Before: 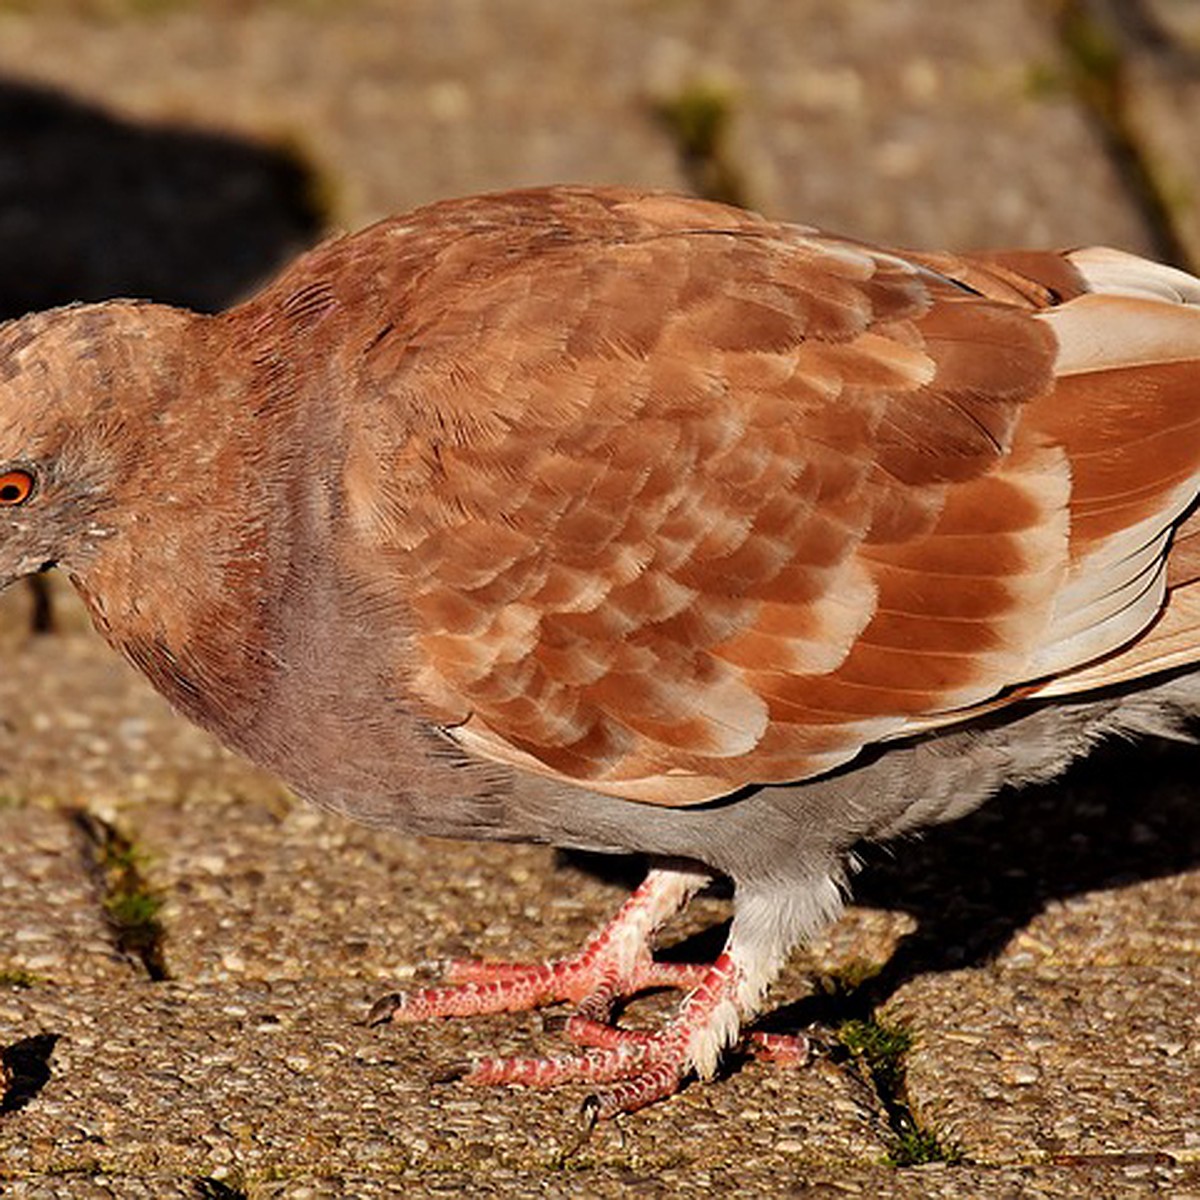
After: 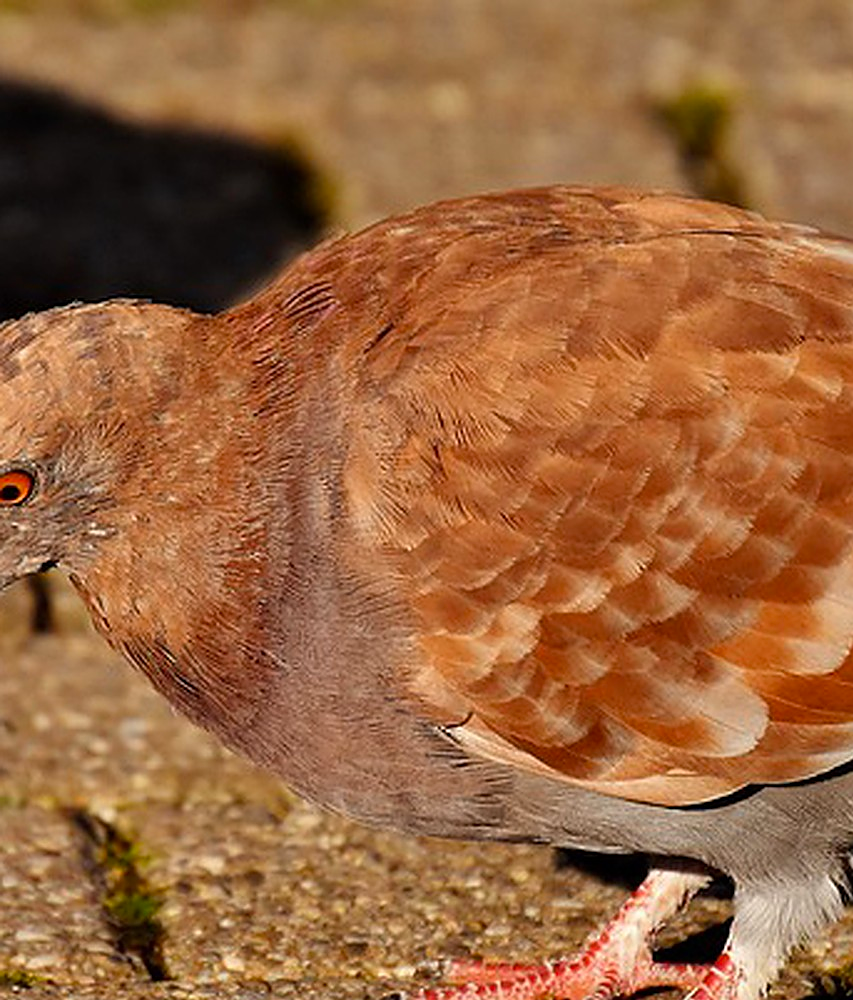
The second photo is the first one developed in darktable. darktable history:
sharpen: radius 0.969, amount 0.604
crop: right 28.885%, bottom 16.626%
color balance: output saturation 110%
